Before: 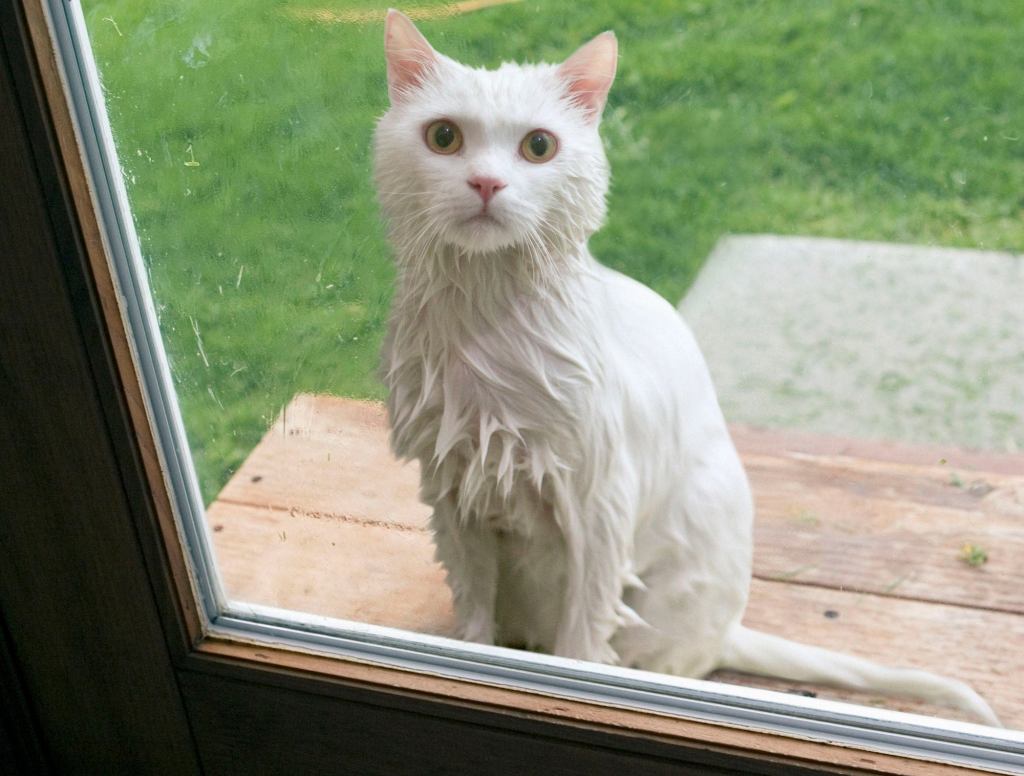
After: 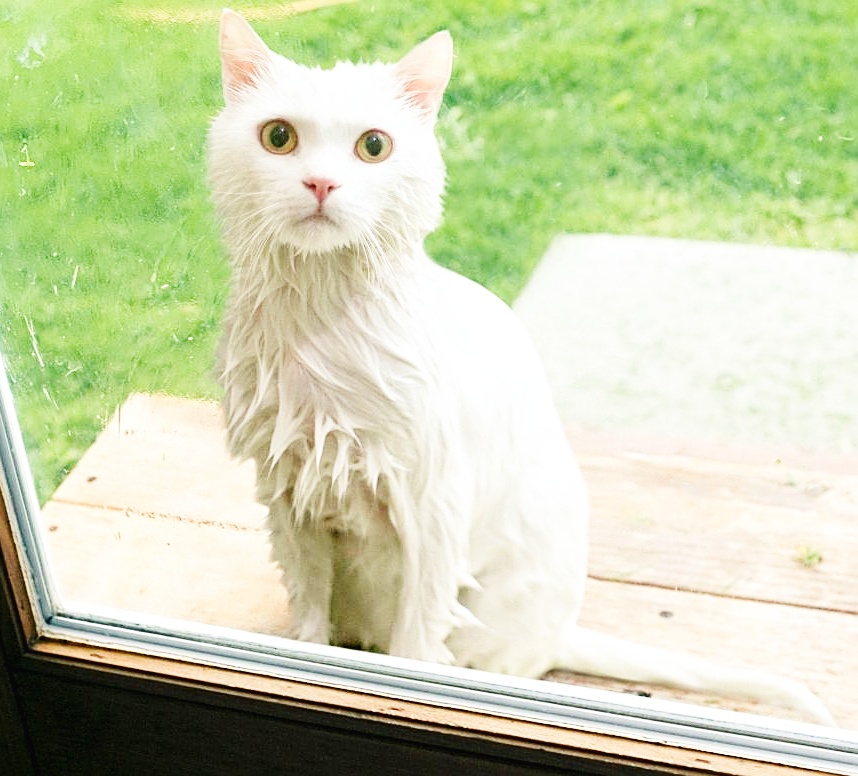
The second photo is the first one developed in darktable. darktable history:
tone equalizer: on, module defaults
rgb curve: curves: ch2 [(0, 0) (0.567, 0.512) (1, 1)], mode RGB, independent channels
color balance: mode lift, gamma, gain (sRGB)
crop: left 16.145%
base curve: curves: ch0 [(0, 0.003) (0.001, 0.002) (0.006, 0.004) (0.02, 0.022) (0.048, 0.086) (0.094, 0.234) (0.162, 0.431) (0.258, 0.629) (0.385, 0.8) (0.548, 0.918) (0.751, 0.988) (1, 1)], preserve colors none
sharpen: on, module defaults
